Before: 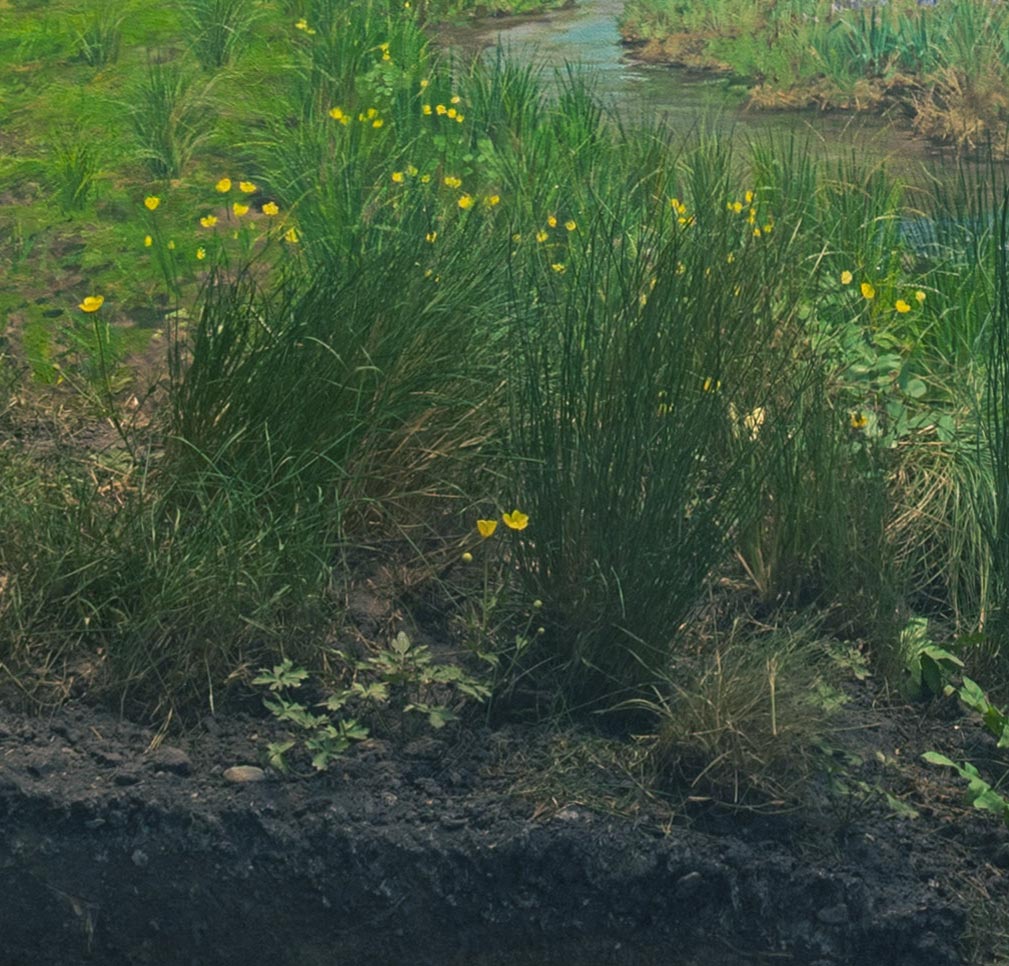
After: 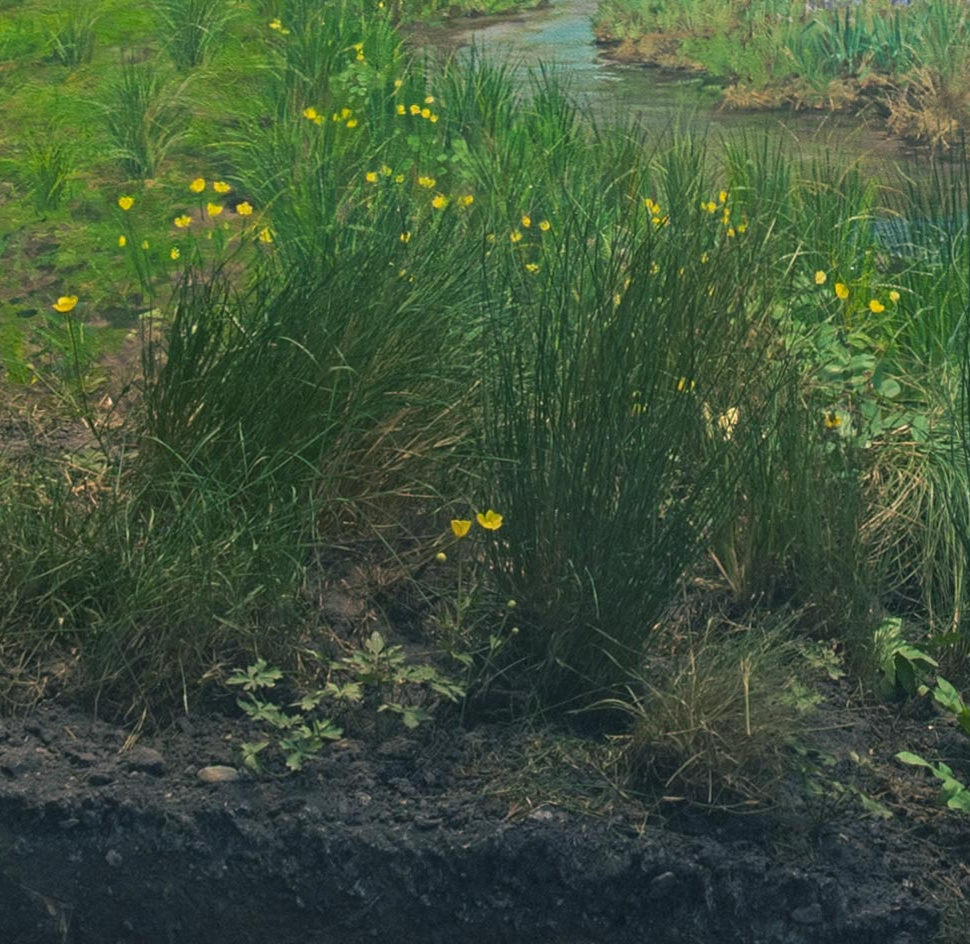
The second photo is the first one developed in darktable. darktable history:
crop and rotate: left 2.656%, right 1.17%, bottom 2.182%
